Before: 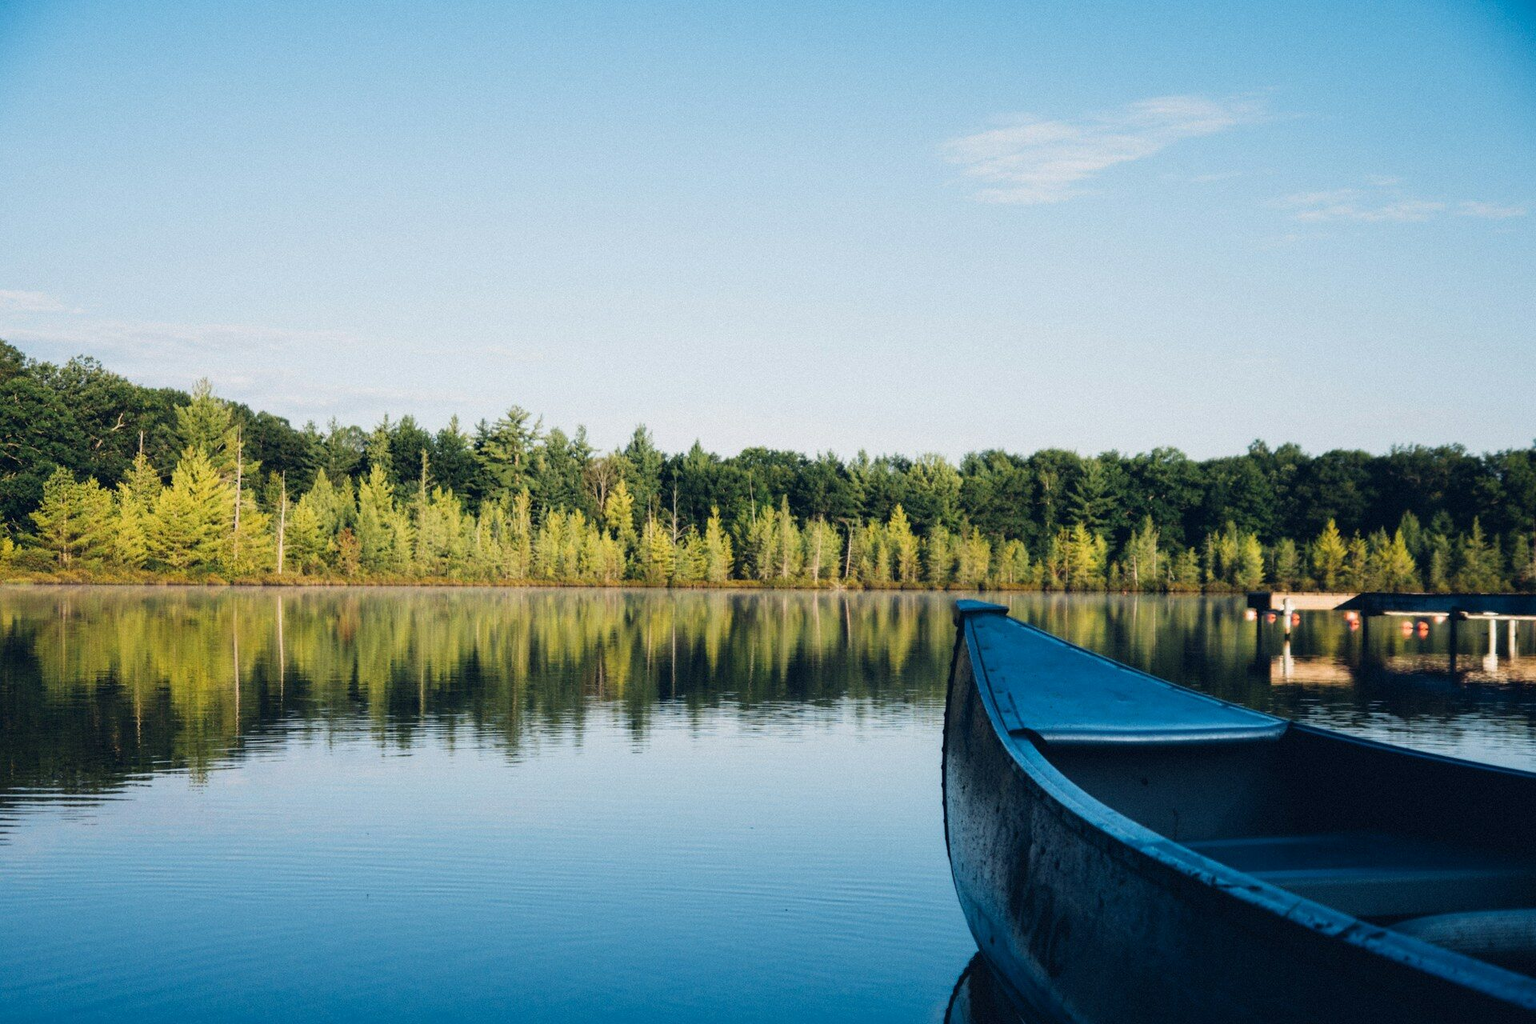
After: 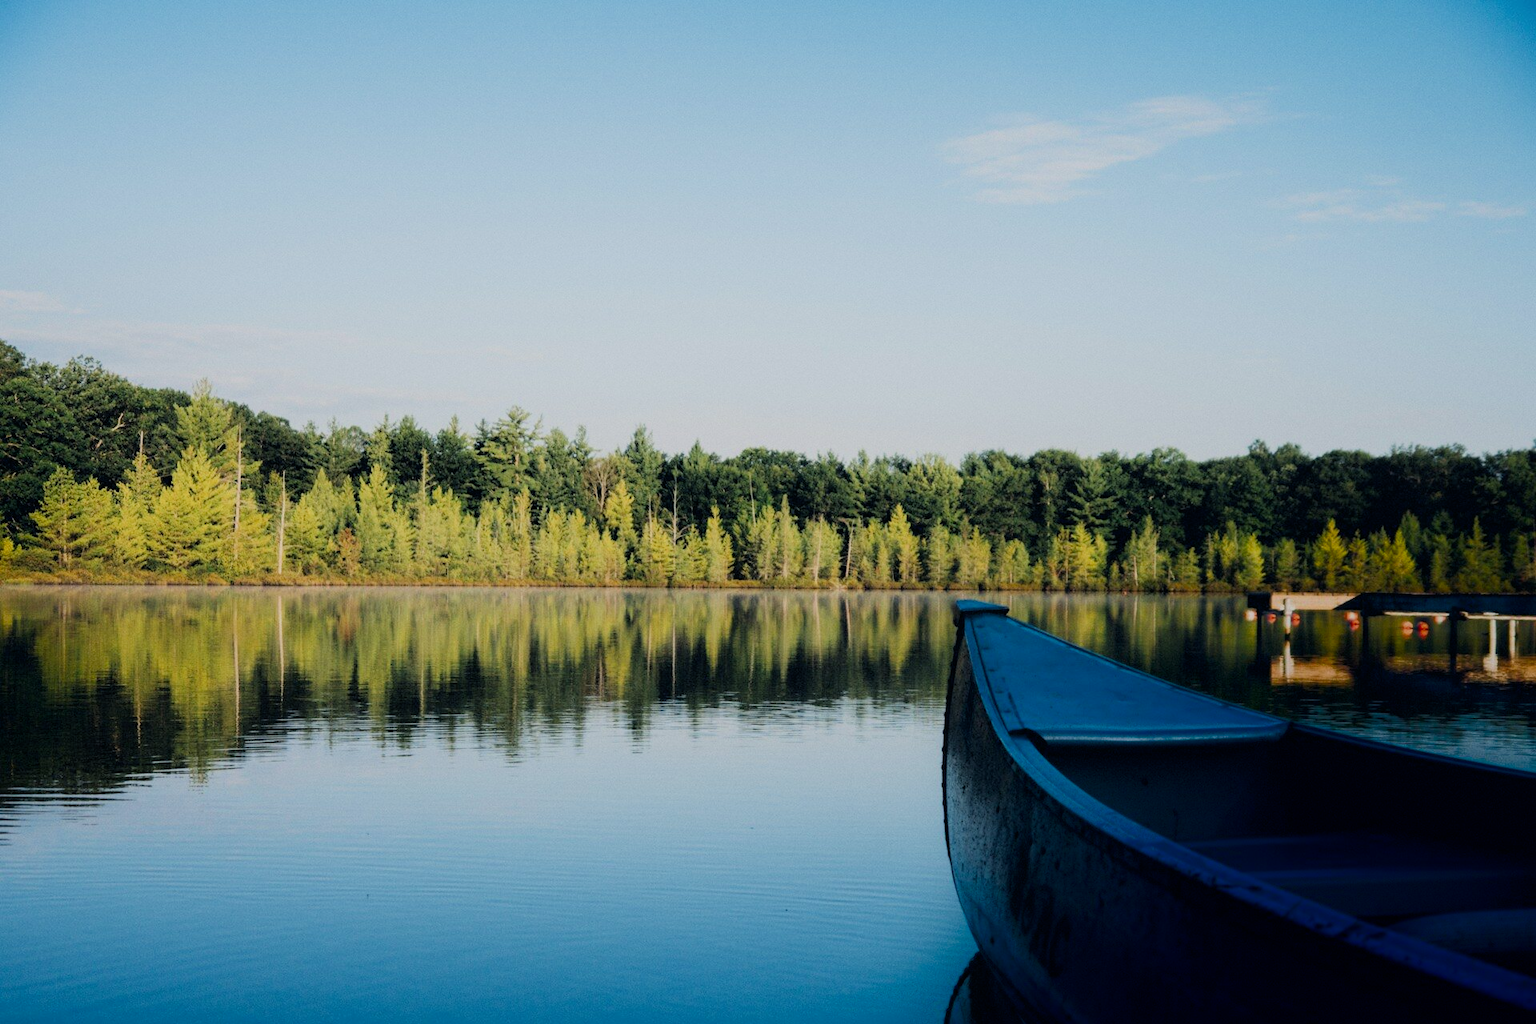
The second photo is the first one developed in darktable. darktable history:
shadows and highlights: shadows -70, highlights 35, soften with gaussian
filmic rgb: black relative exposure -7.65 EV, white relative exposure 4.56 EV, hardness 3.61, color science v6 (2022)
